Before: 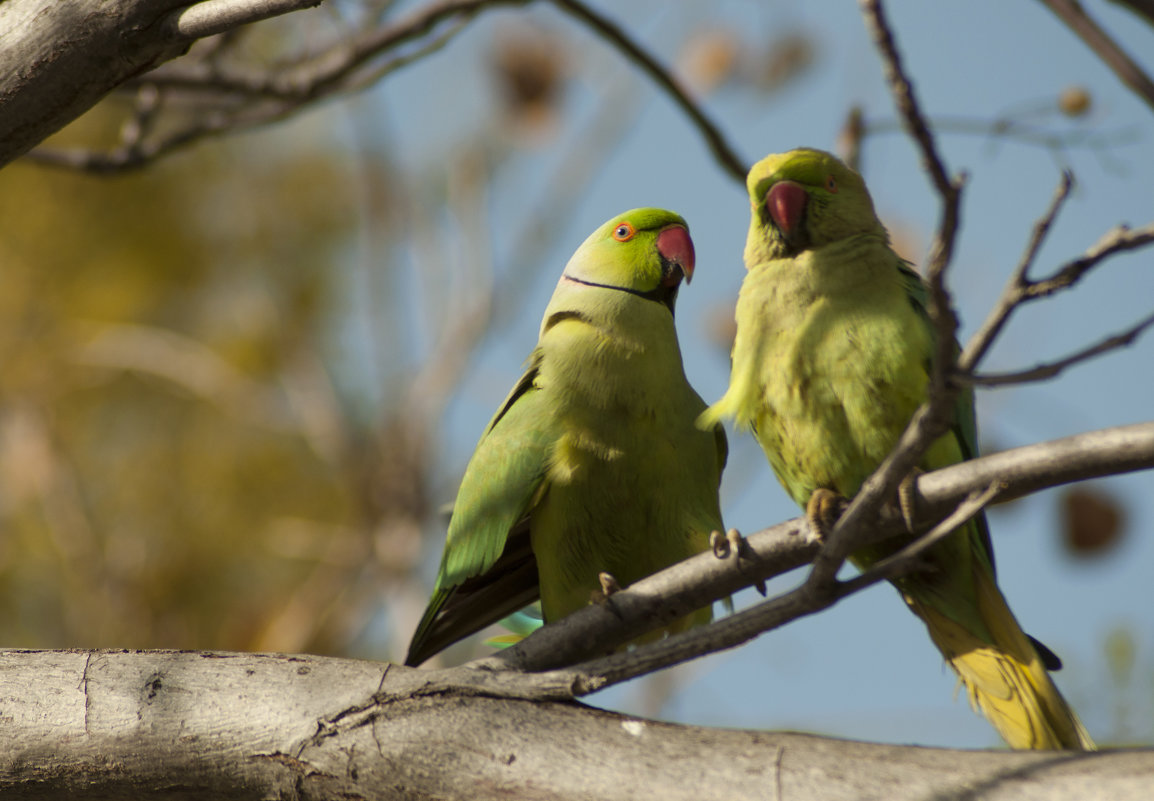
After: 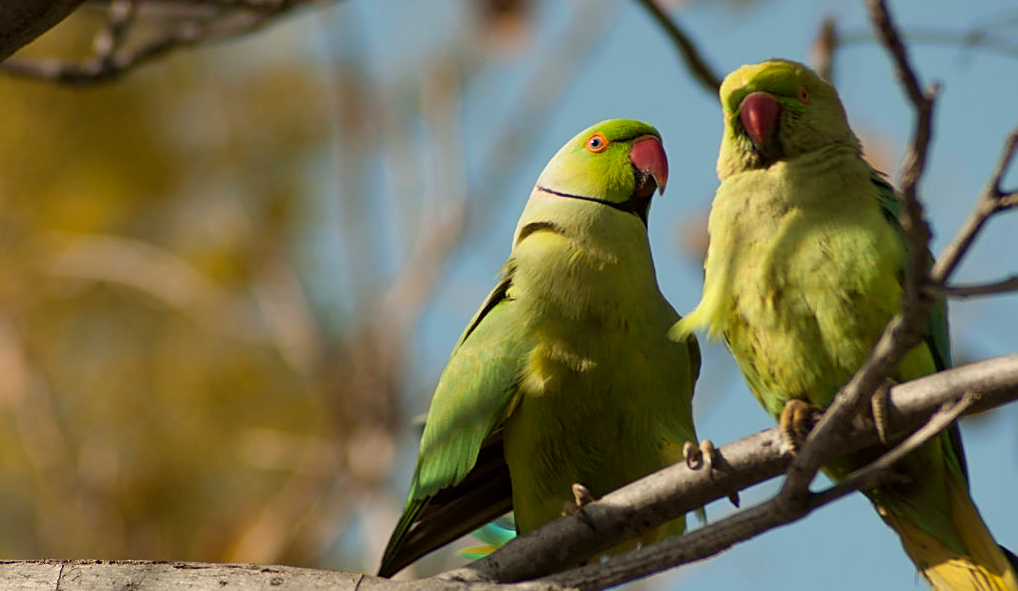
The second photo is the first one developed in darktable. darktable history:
crop and rotate: left 2.398%, top 11.181%, right 9.379%, bottom 15.029%
sharpen: on, module defaults
